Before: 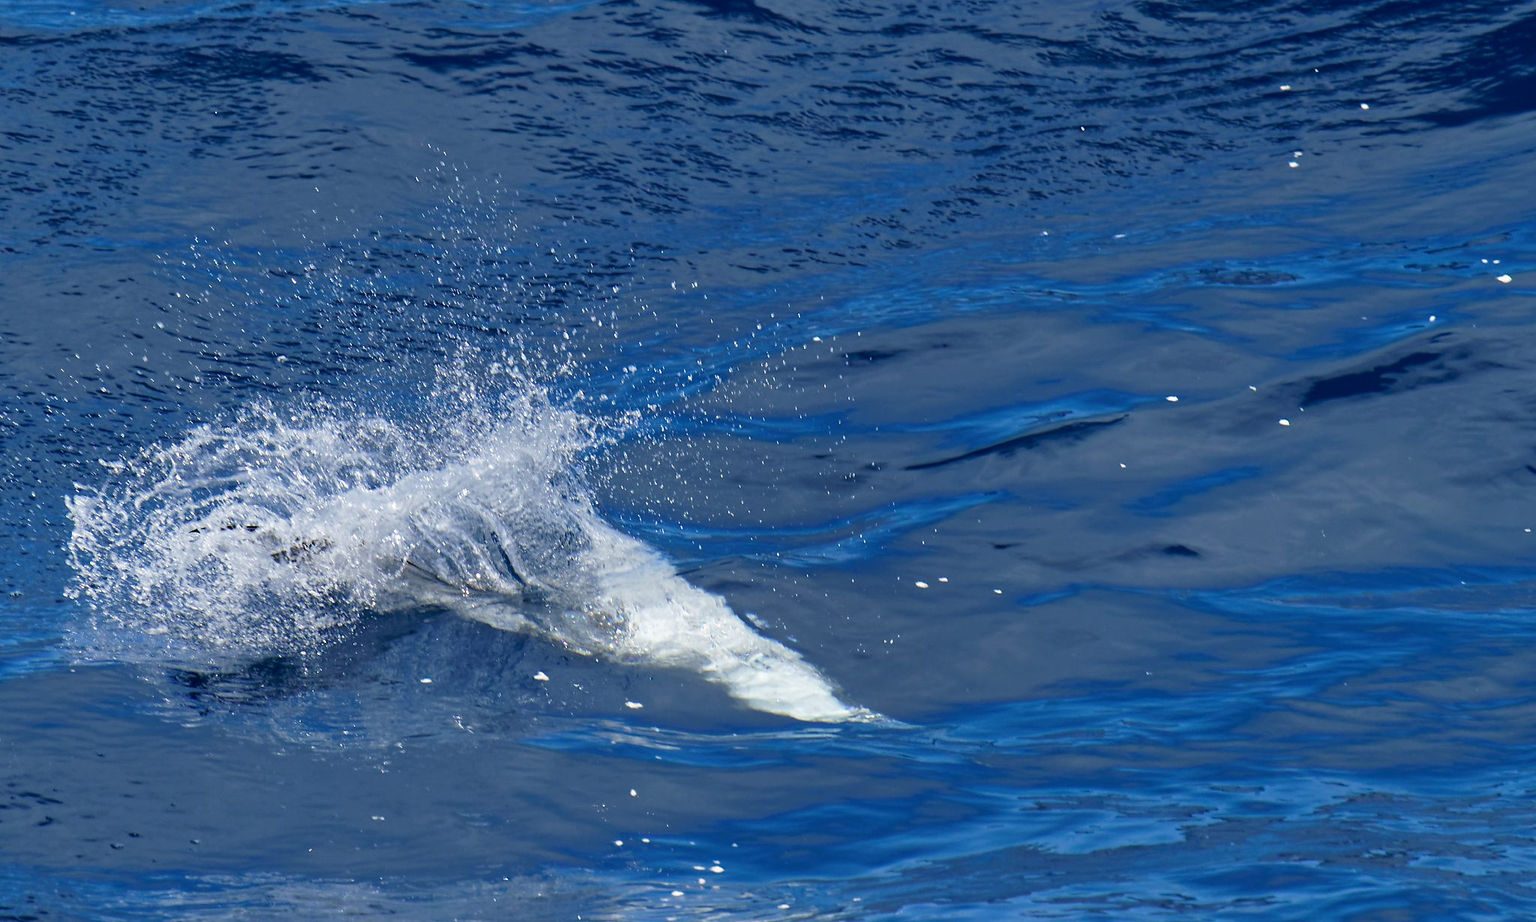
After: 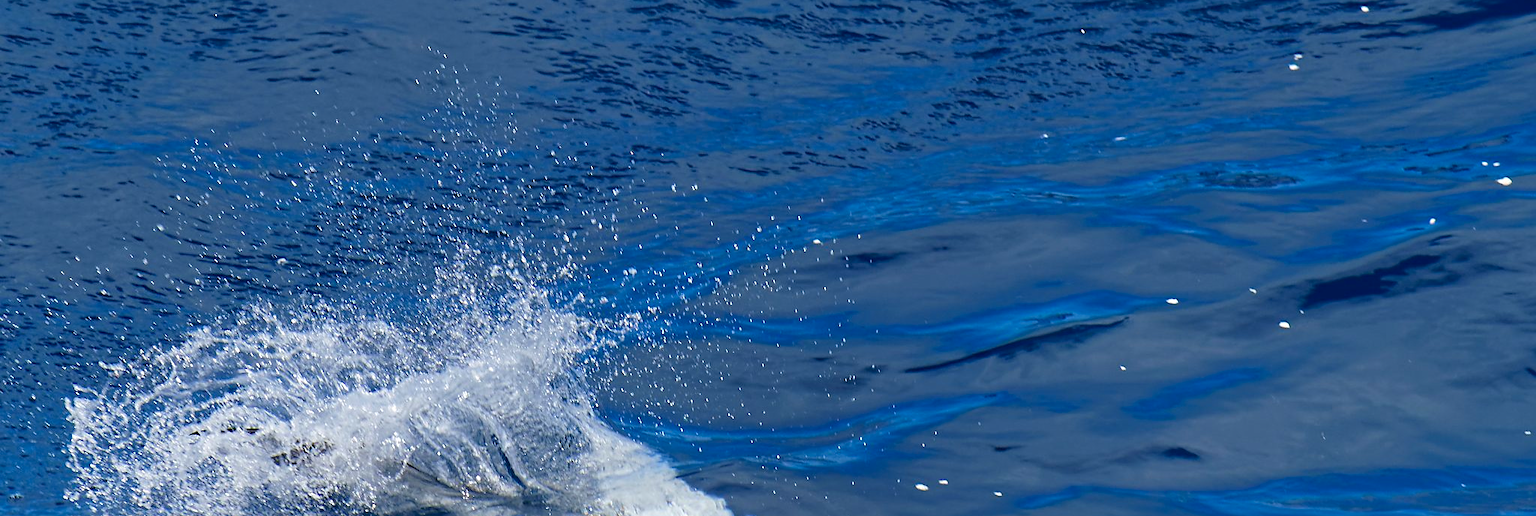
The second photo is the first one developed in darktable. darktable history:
crop and rotate: top 10.605%, bottom 33.274%
sharpen: amount 0.2
contrast brightness saturation: saturation 0.13
